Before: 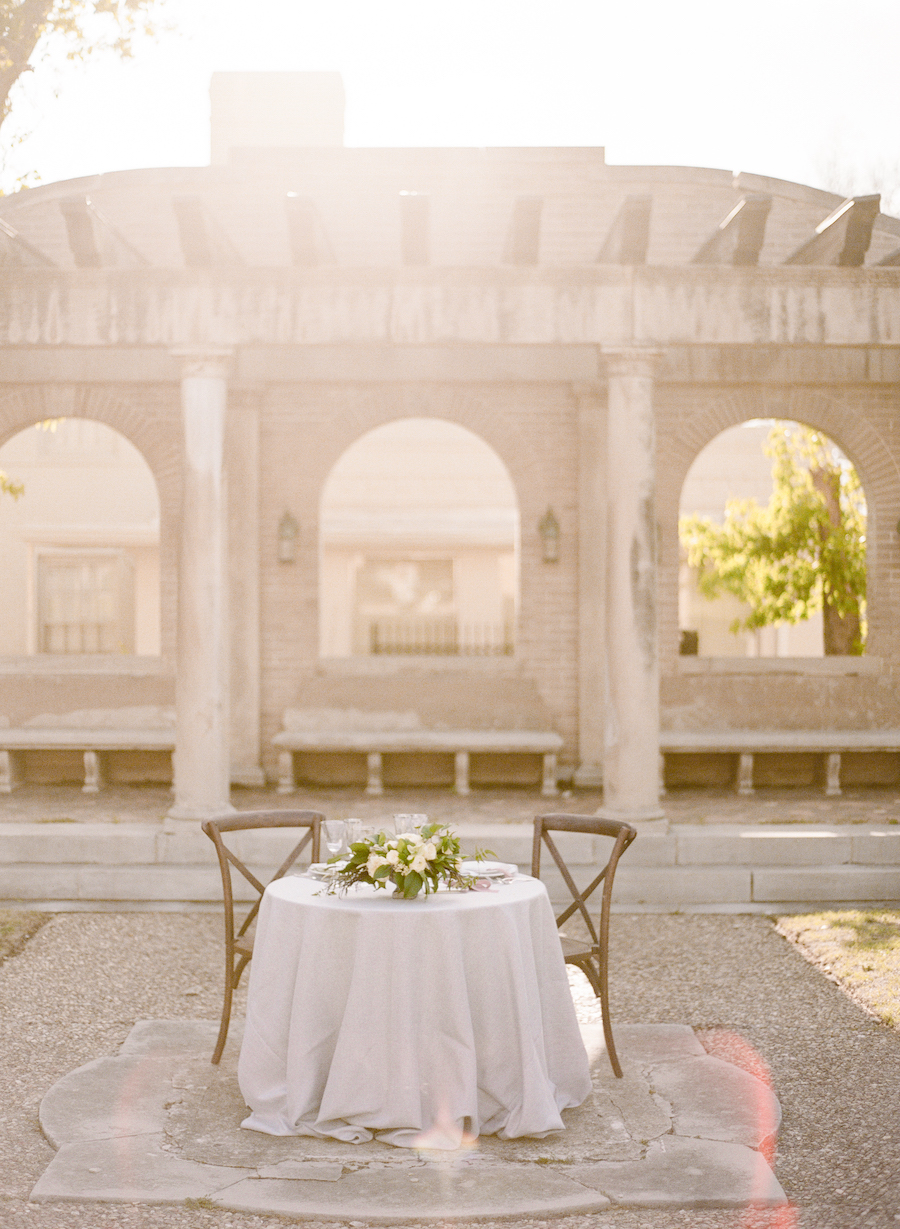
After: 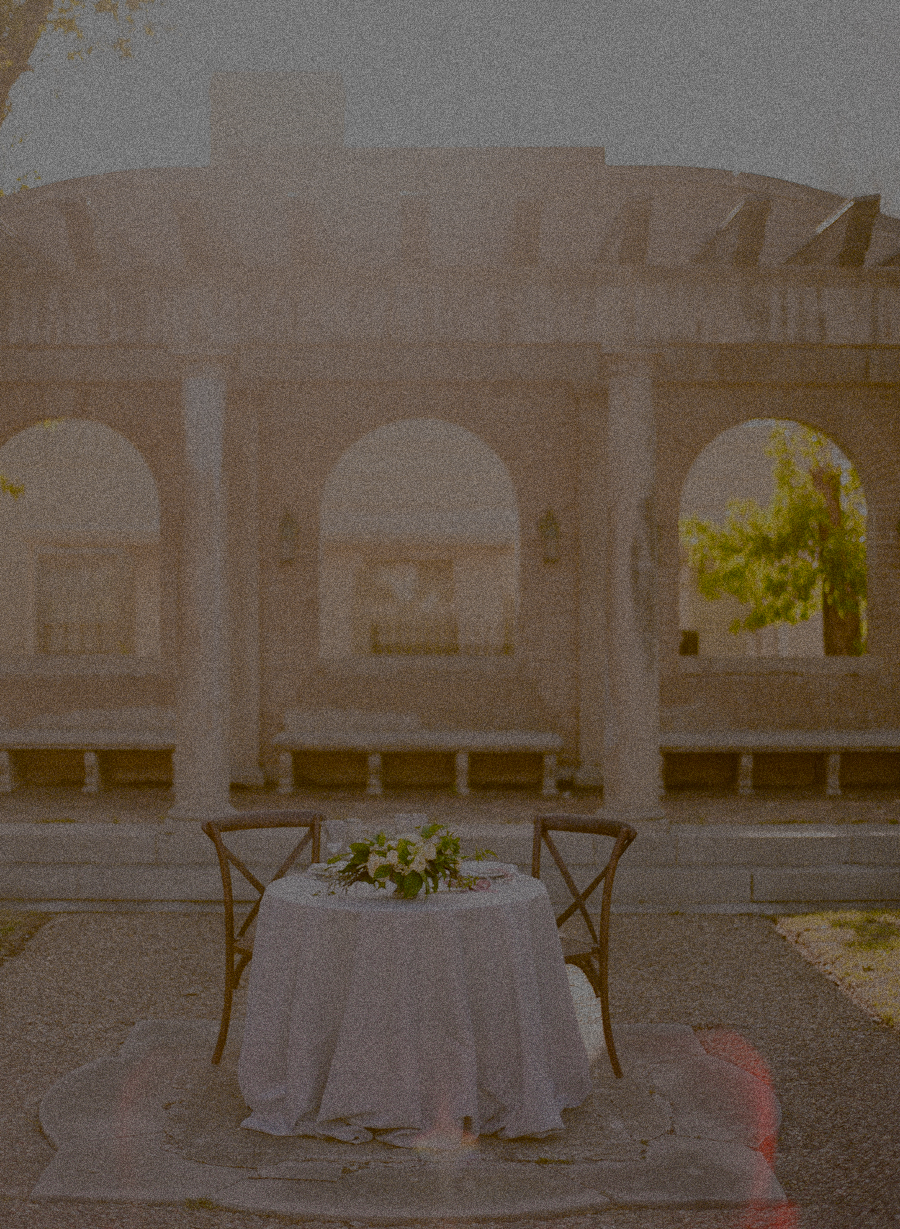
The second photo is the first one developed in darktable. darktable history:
color balance rgb: linear chroma grading › global chroma 33.4%
color zones: curves: ch0 [(0, 0.613) (0.01, 0.613) (0.245, 0.448) (0.498, 0.529) (0.642, 0.665) (0.879, 0.777) (0.99, 0.613)]; ch1 [(0, 0) (0.143, 0) (0.286, 0) (0.429, 0) (0.571, 0) (0.714, 0) (0.857, 0)], mix -121.96%
exposure: exposure -2.446 EV, compensate highlight preservation false
grain: coarseness 14.49 ISO, strength 48.04%, mid-tones bias 35%
